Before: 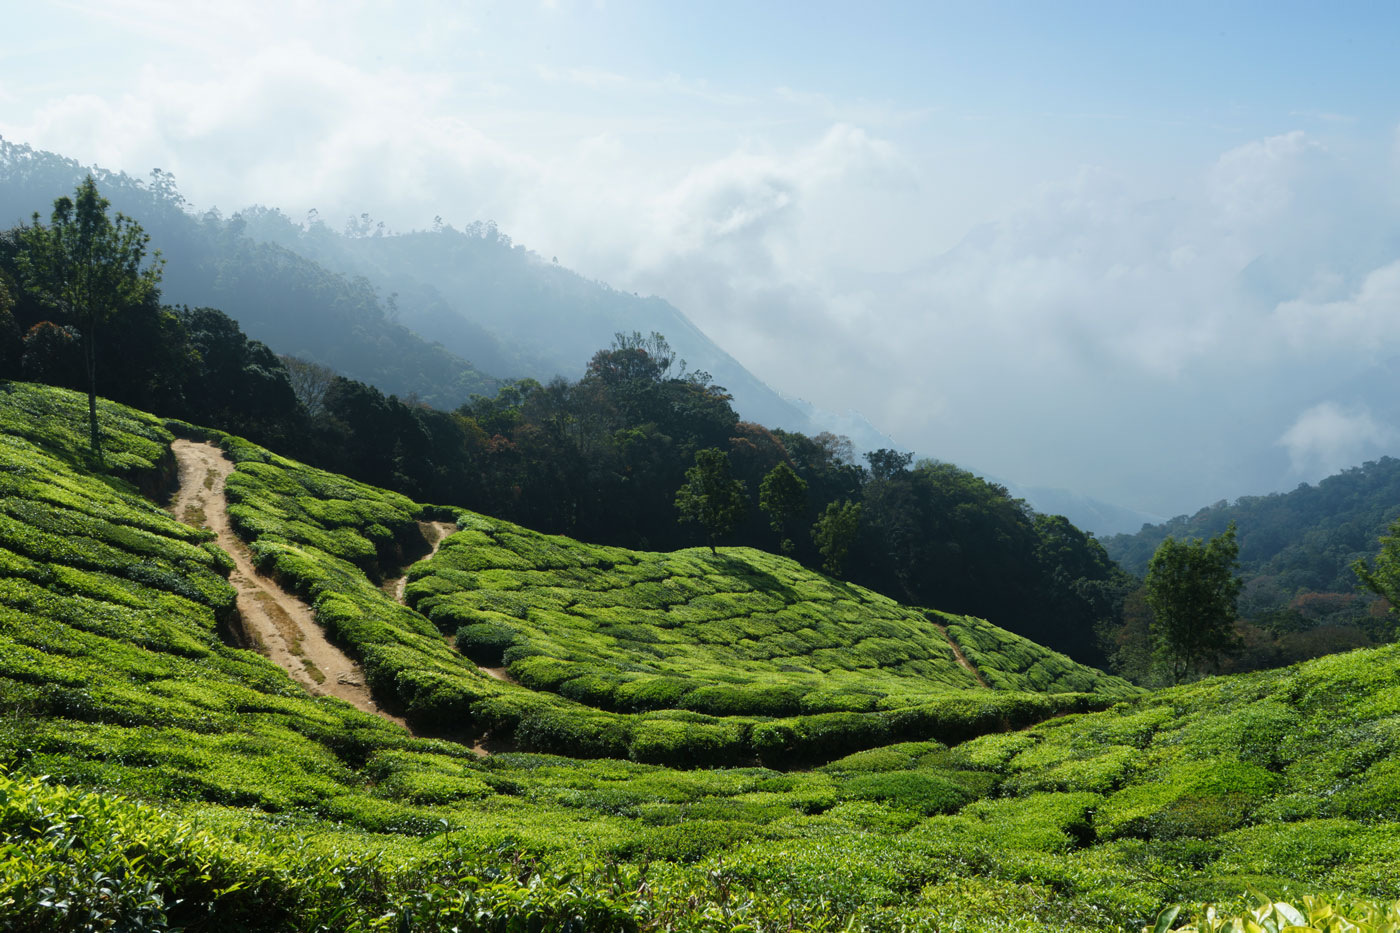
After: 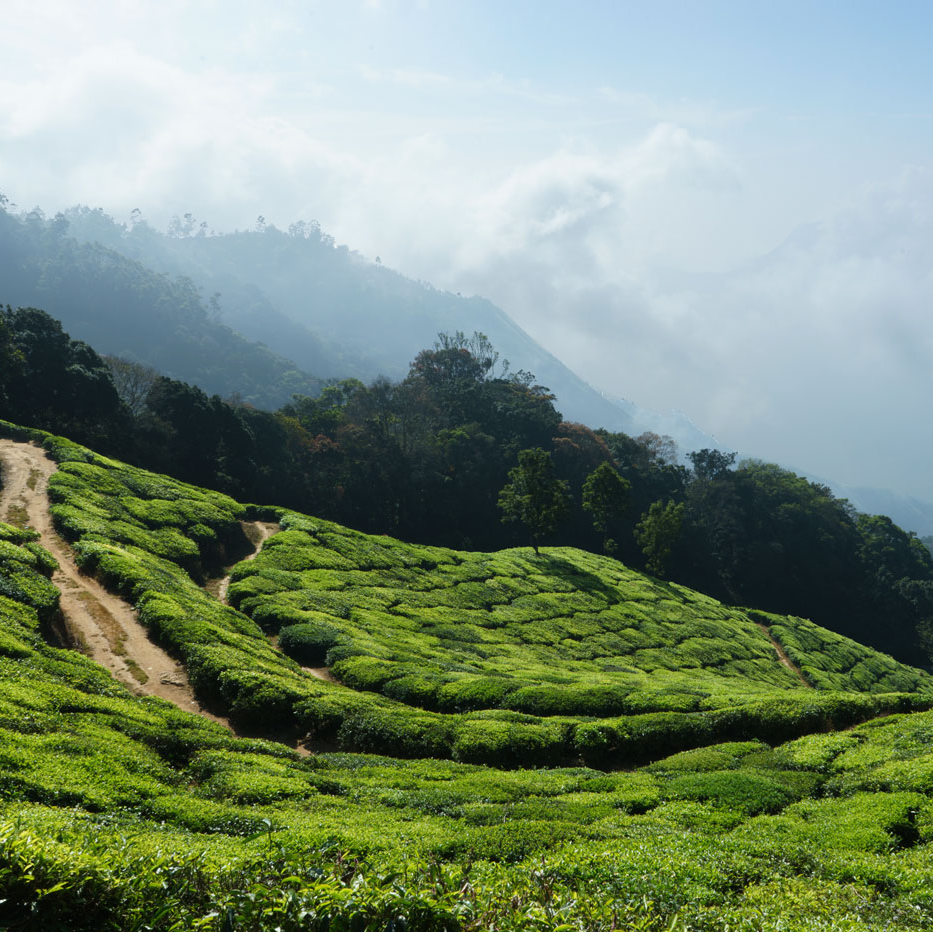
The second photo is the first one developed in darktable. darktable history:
crop and rotate: left 12.673%, right 20.66%
tone equalizer: on, module defaults
